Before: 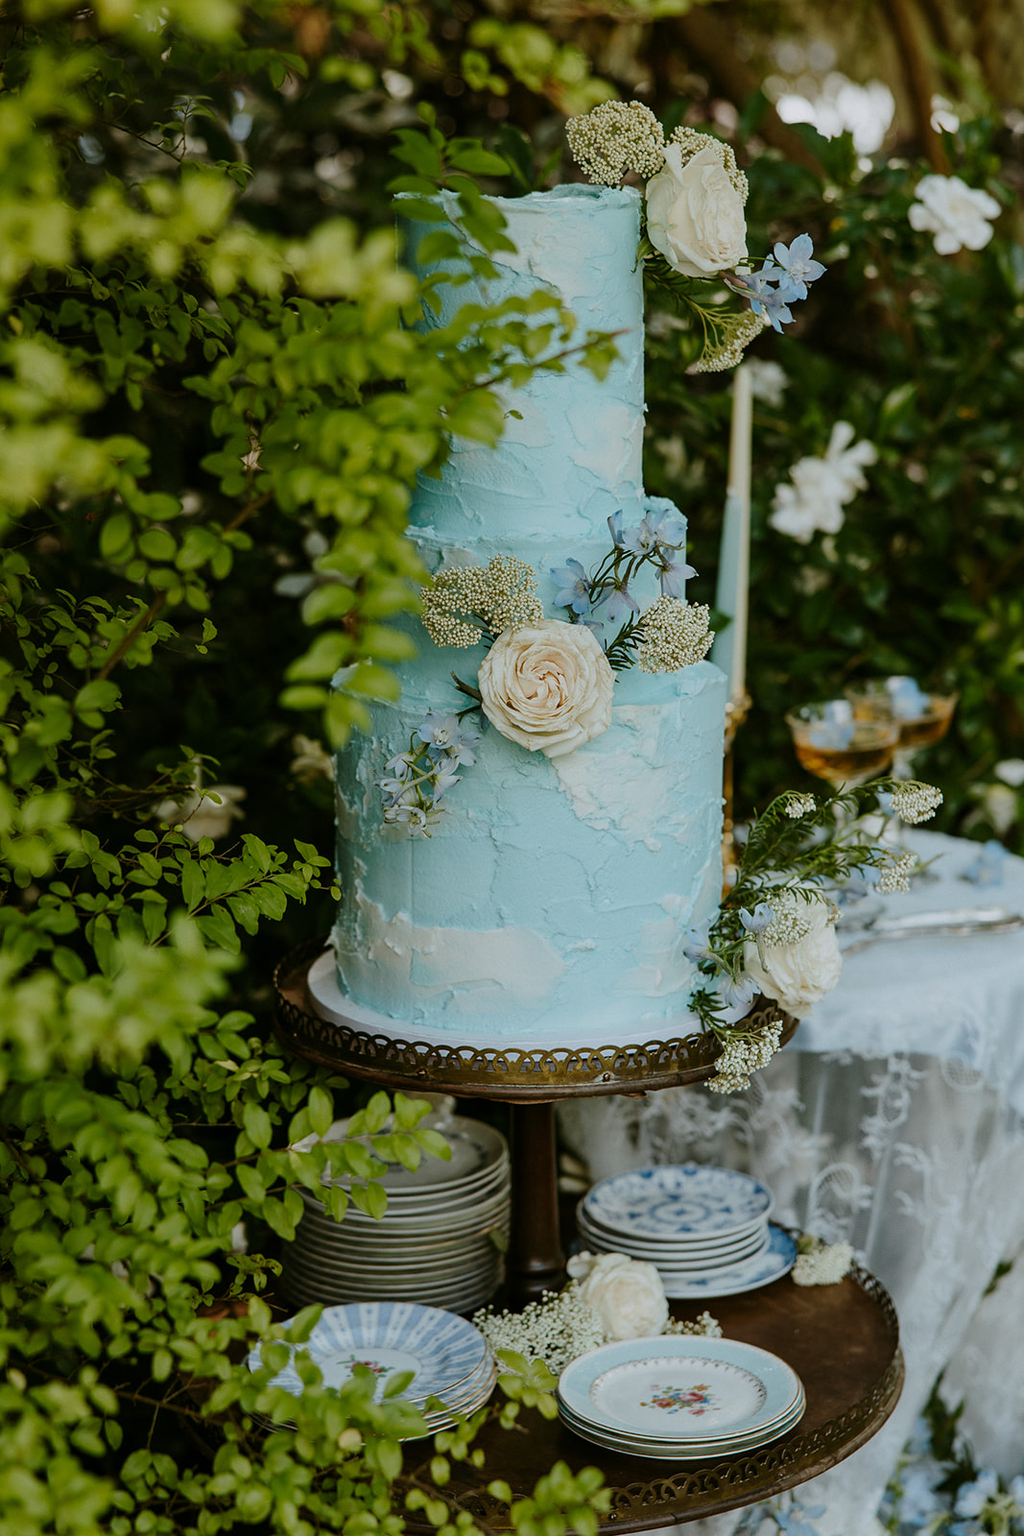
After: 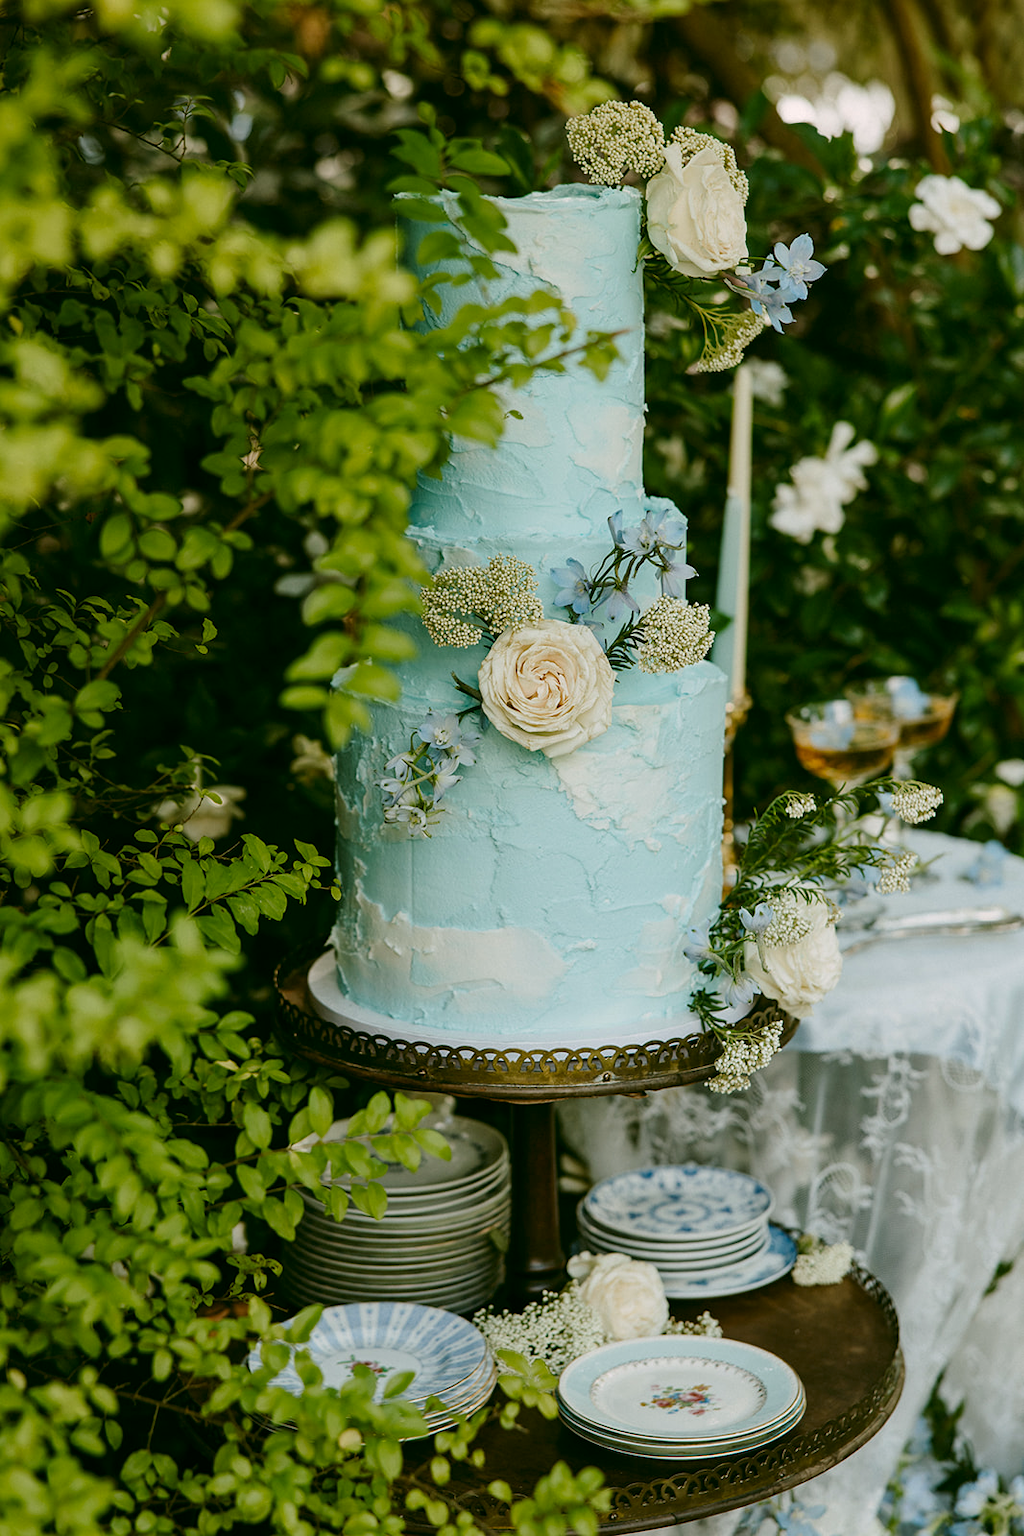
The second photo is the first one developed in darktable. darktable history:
exposure: exposure 0.29 EV, compensate highlight preservation false
color correction: highlights a* 4.28, highlights b* 4.92, shadows a* -7.82, shadows b* 5.06
